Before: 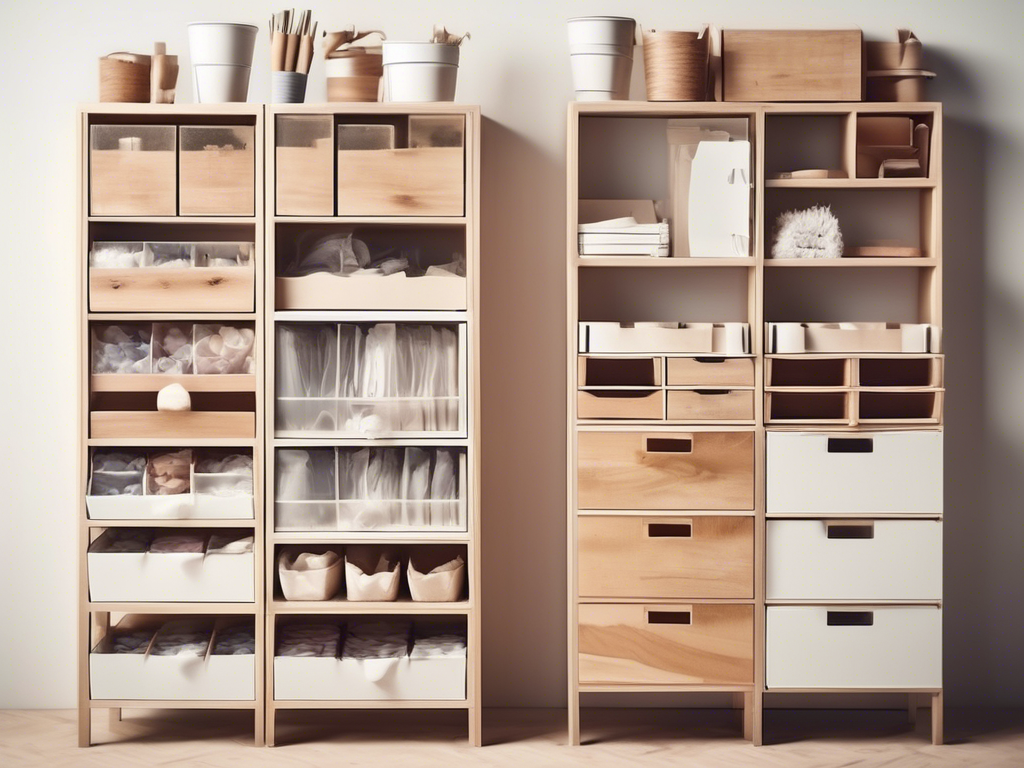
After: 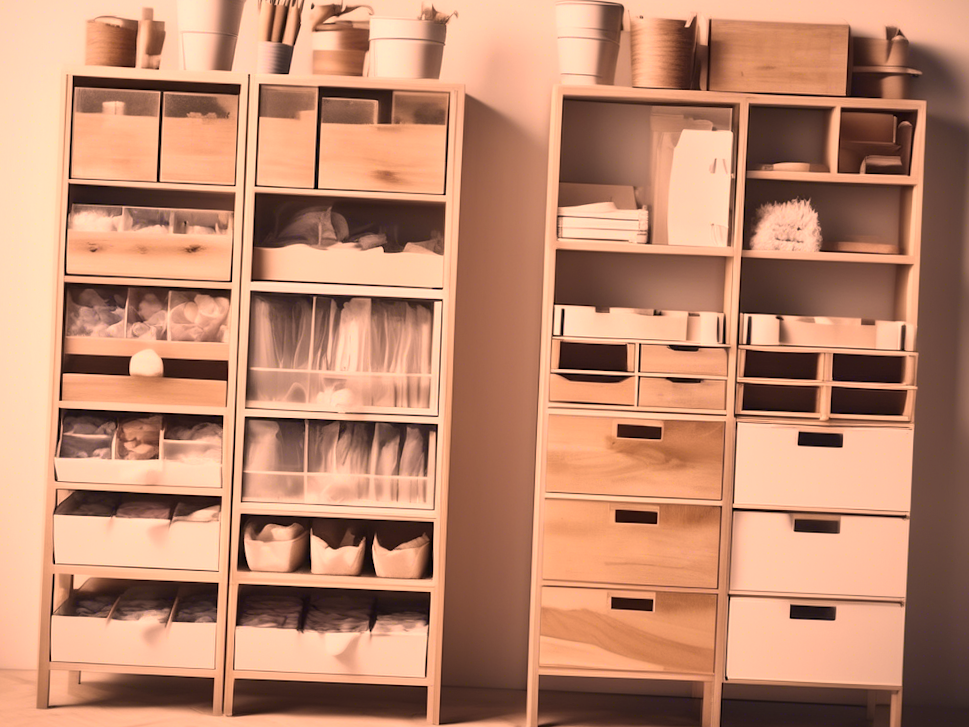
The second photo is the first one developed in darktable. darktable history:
crop and rotate: angle -2.43°
color correction: highlights a* 39.82, highlights b* 39.82, saturation 0.688
